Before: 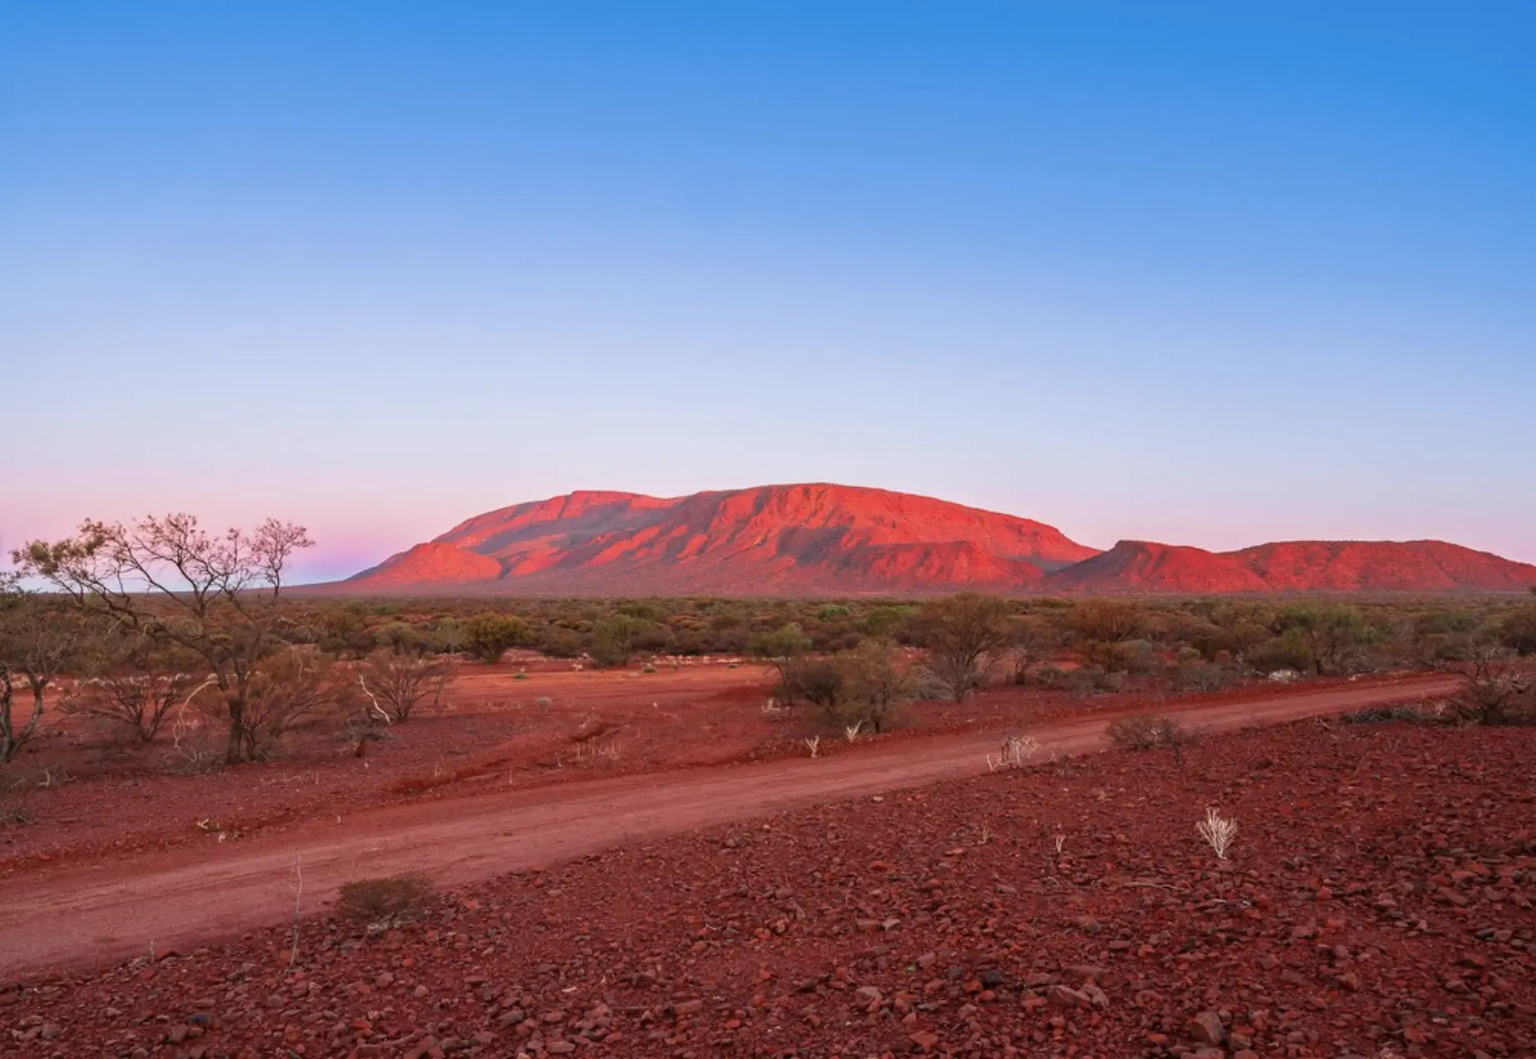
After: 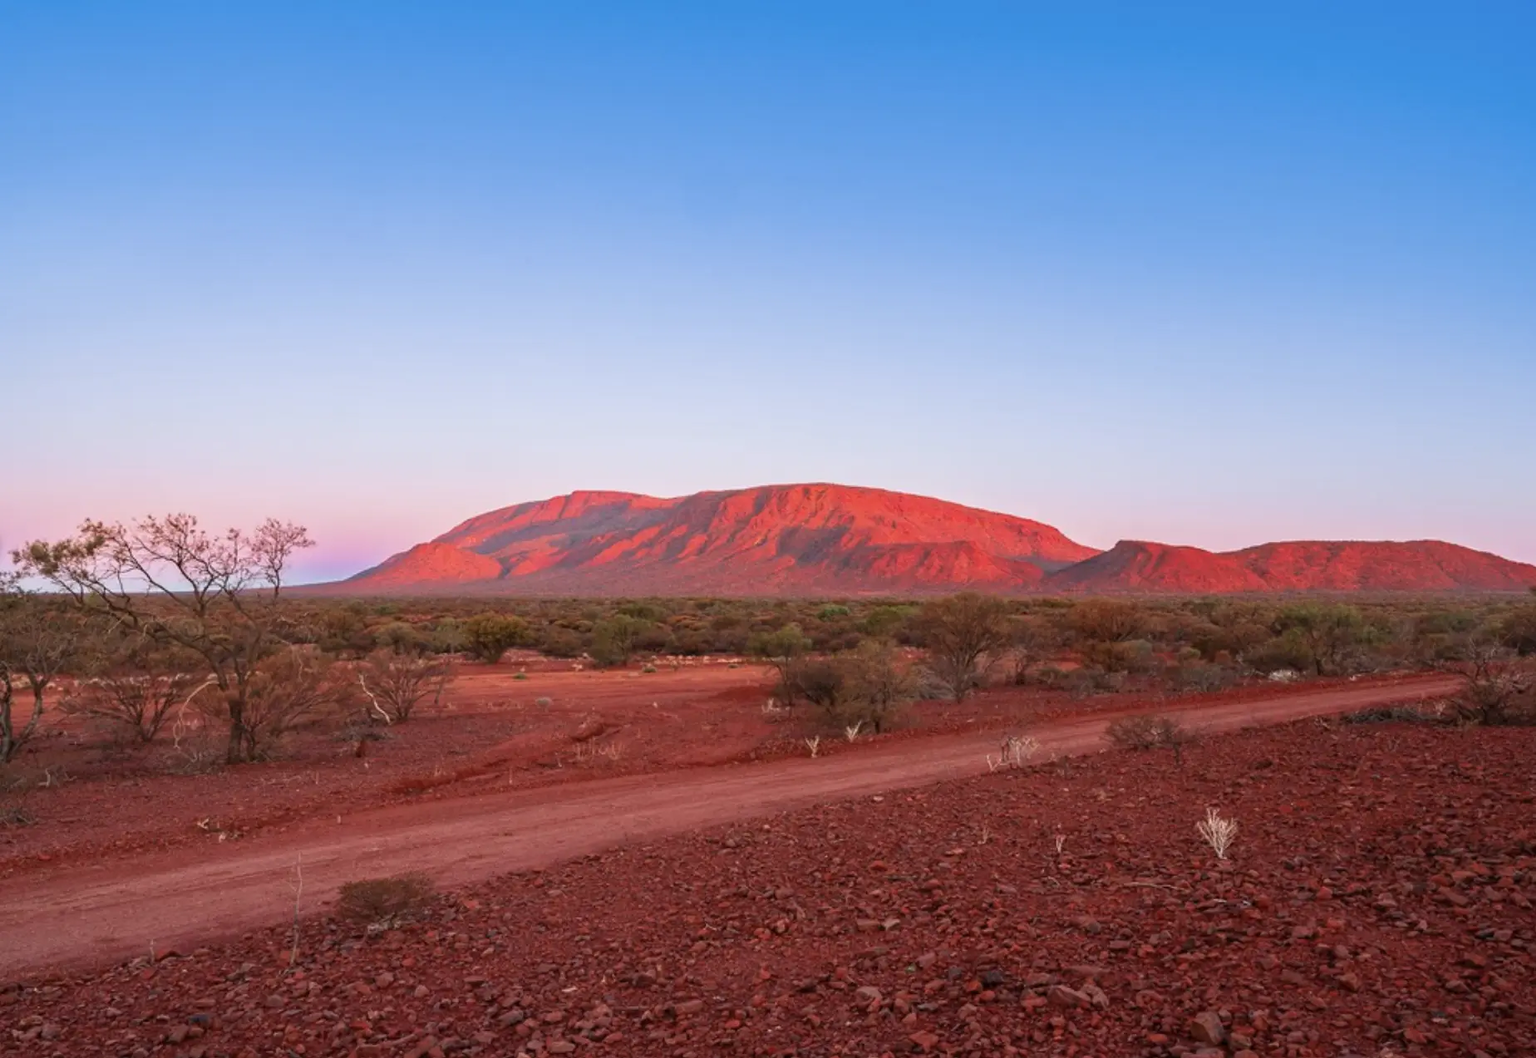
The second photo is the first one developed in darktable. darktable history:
color balance: output saturation 98.5%
